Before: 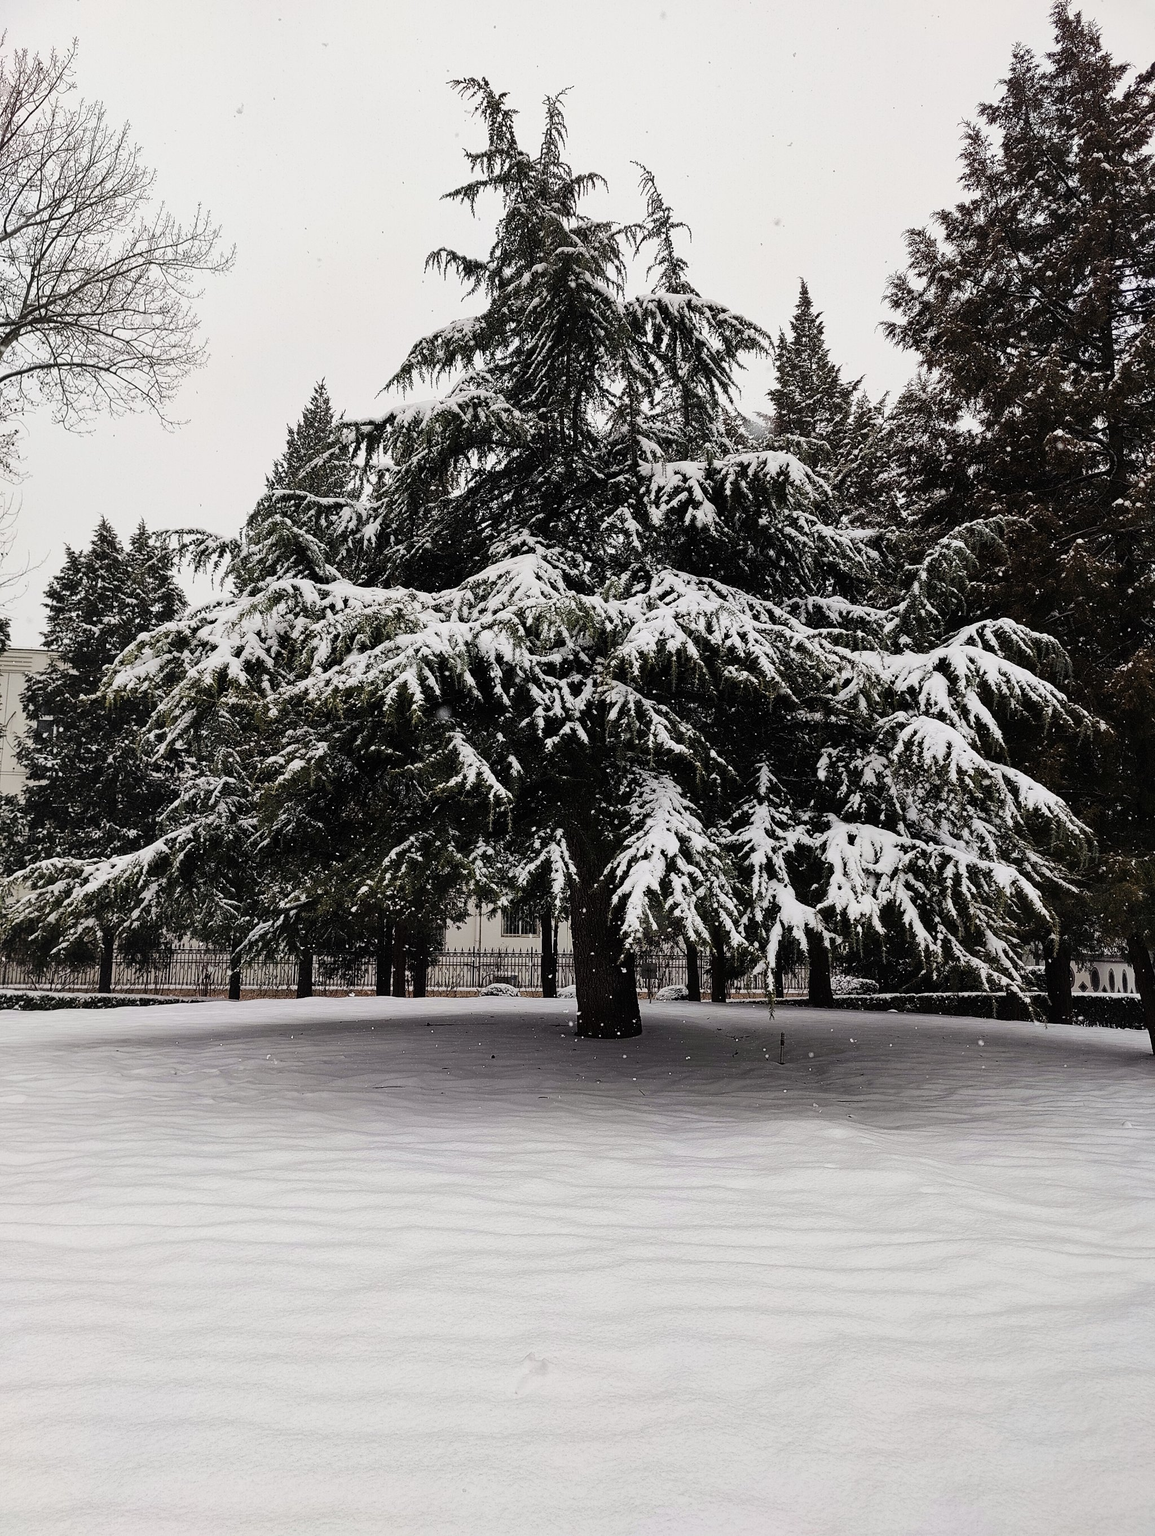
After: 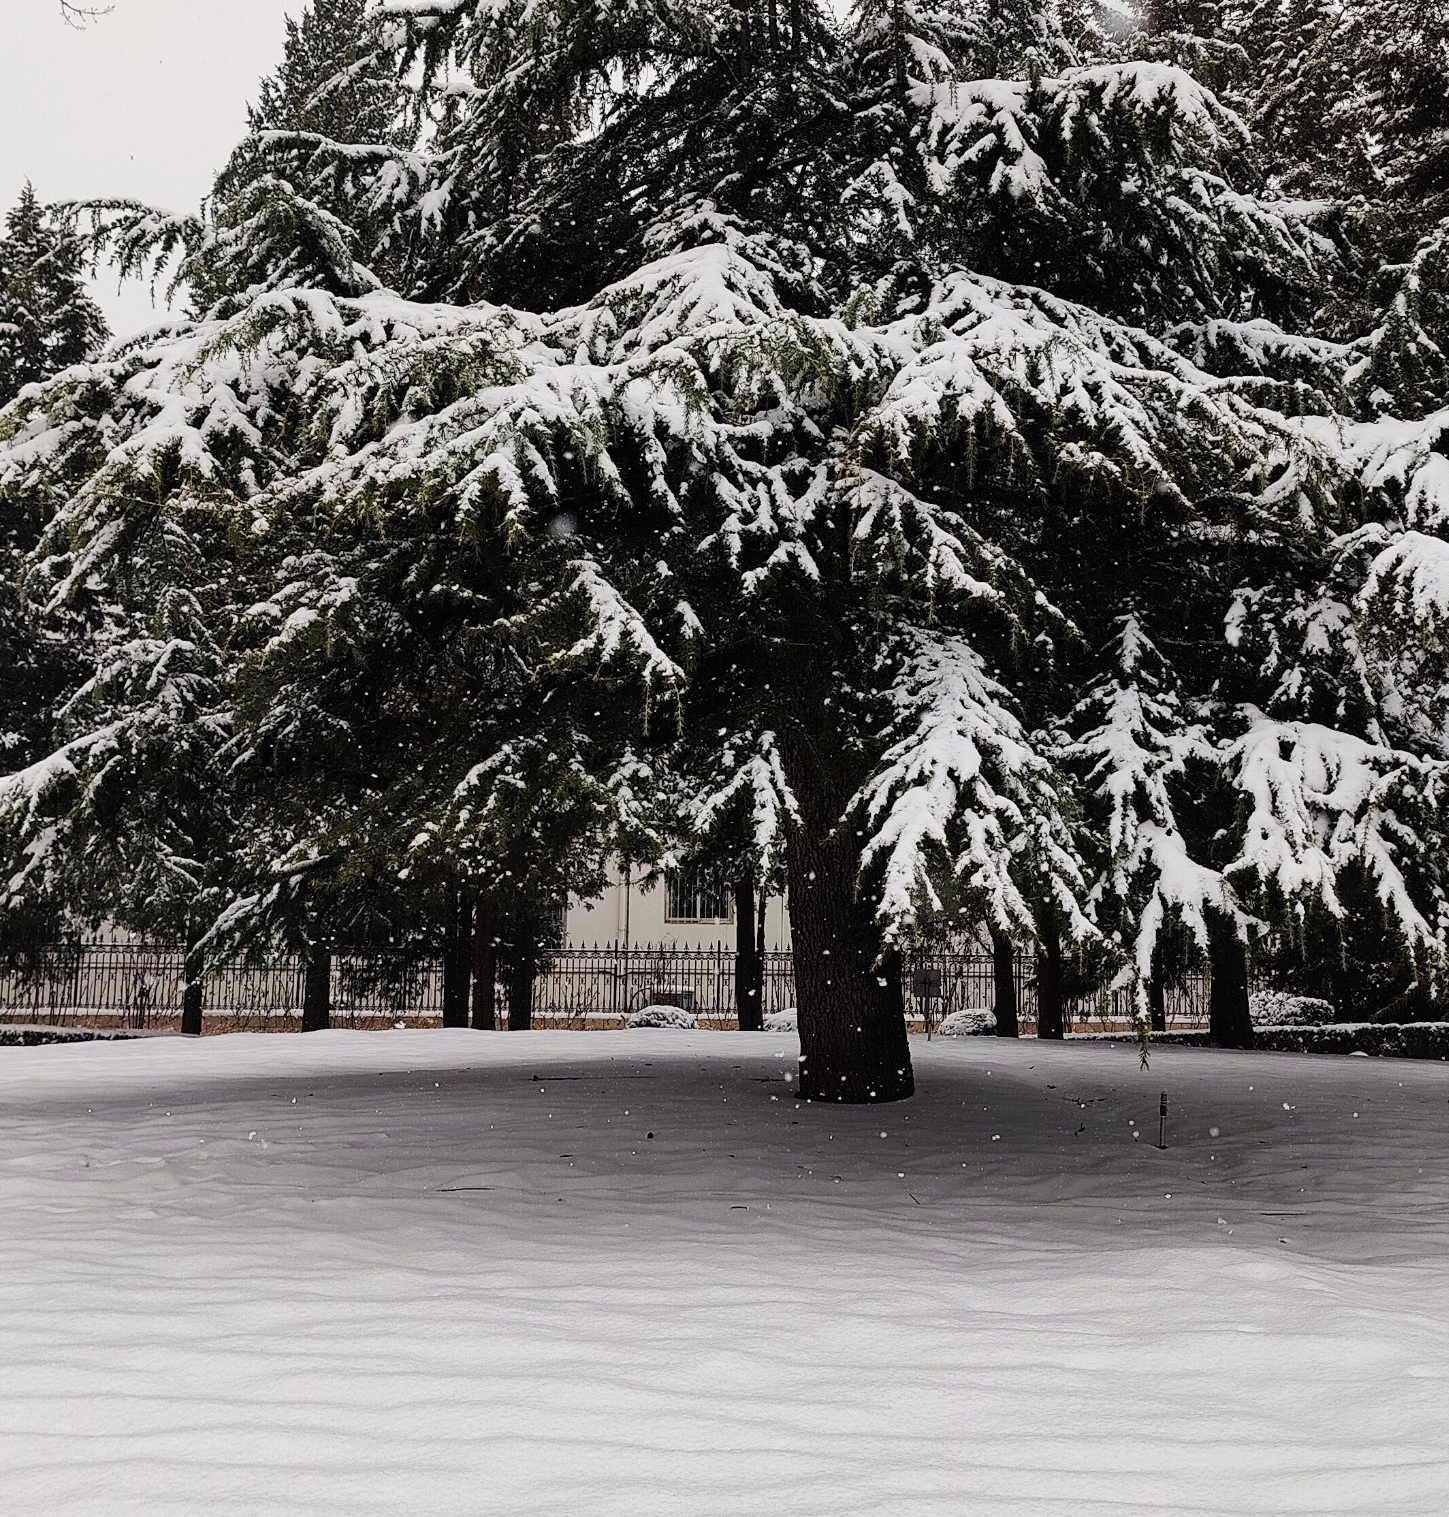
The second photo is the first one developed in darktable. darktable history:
crop: left 10.959%, top 27.117%, right 18.242%, bottom 17.138%
